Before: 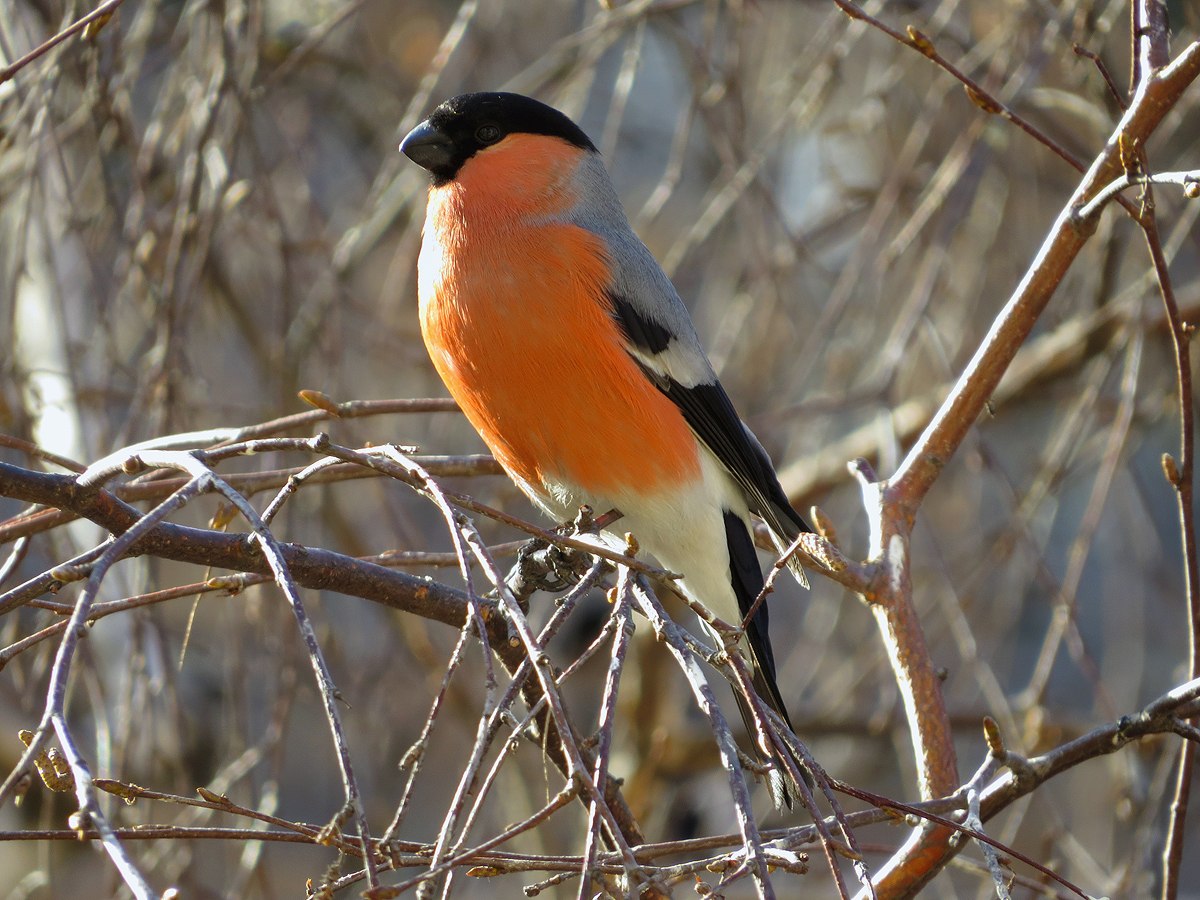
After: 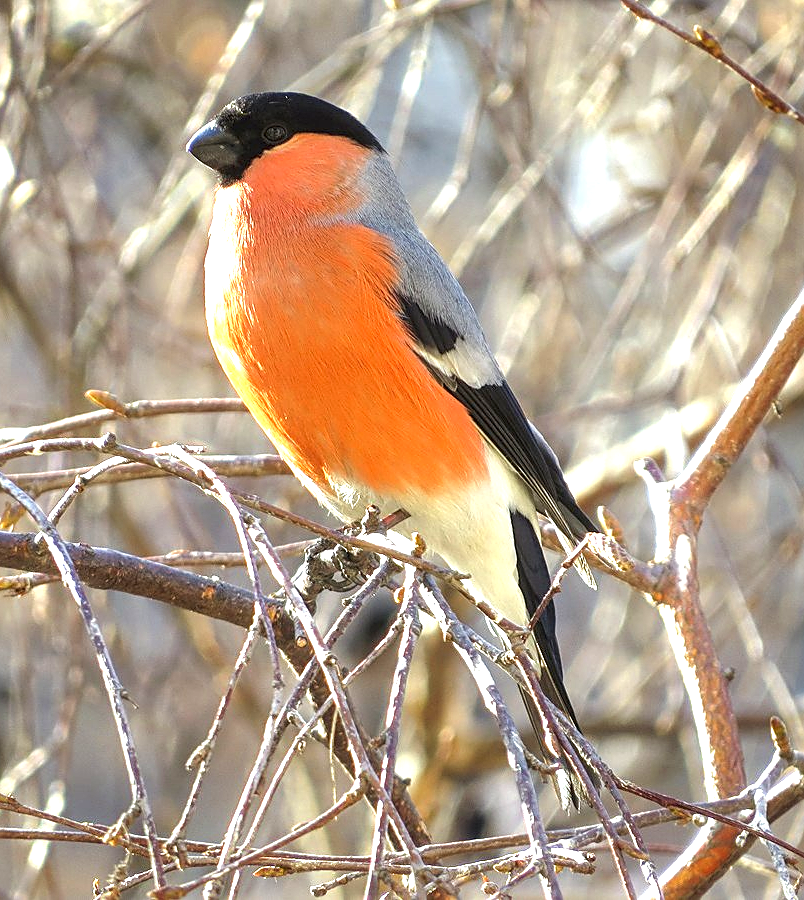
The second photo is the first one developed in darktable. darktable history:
exposure: black level correction 0, exposure 1.387 EV, compensate highlight preservation false
crop and rotate: left 17.815%, right 15.169%
local contrast: detail 130%
sharpen: on, module defaults
color correction: highlights b* 0.03, saturation 0.987
contrast equalizer: y [[0.6 ×6], [0.55 ×6], [0 ×6], [0 ×6], [0 ×6]], mix -0.213
